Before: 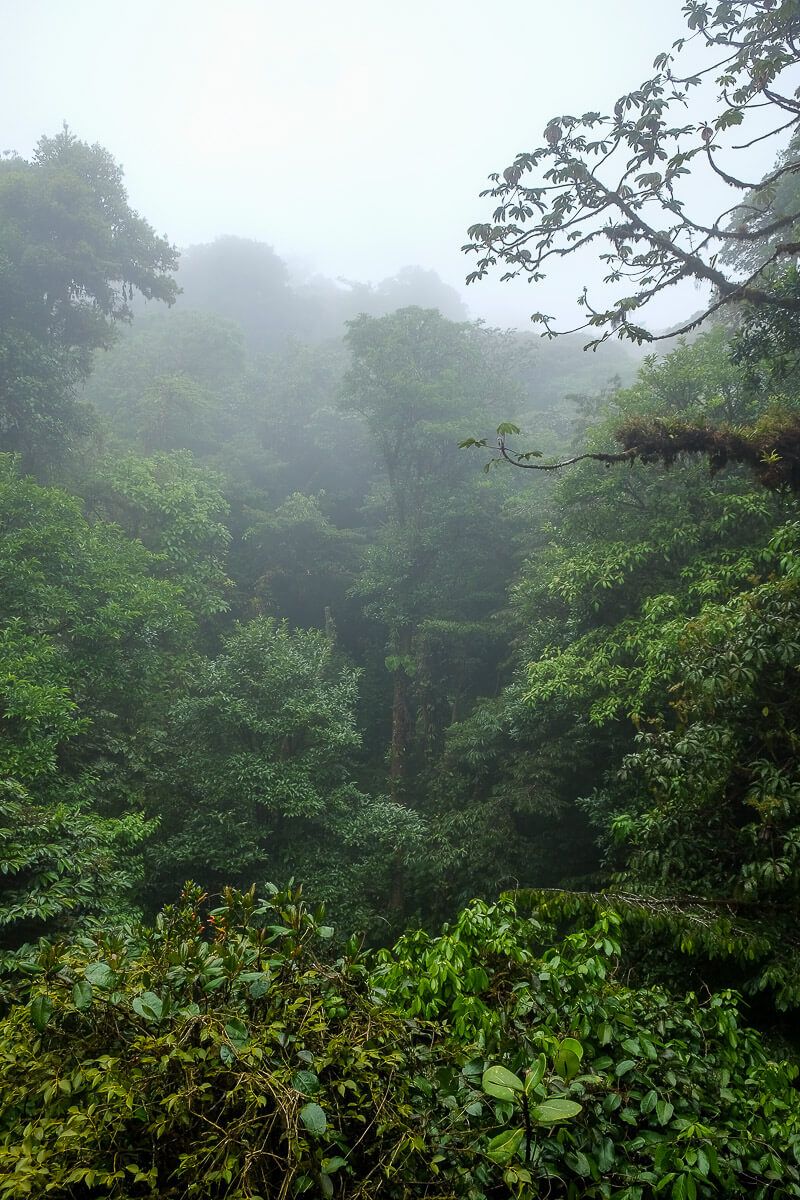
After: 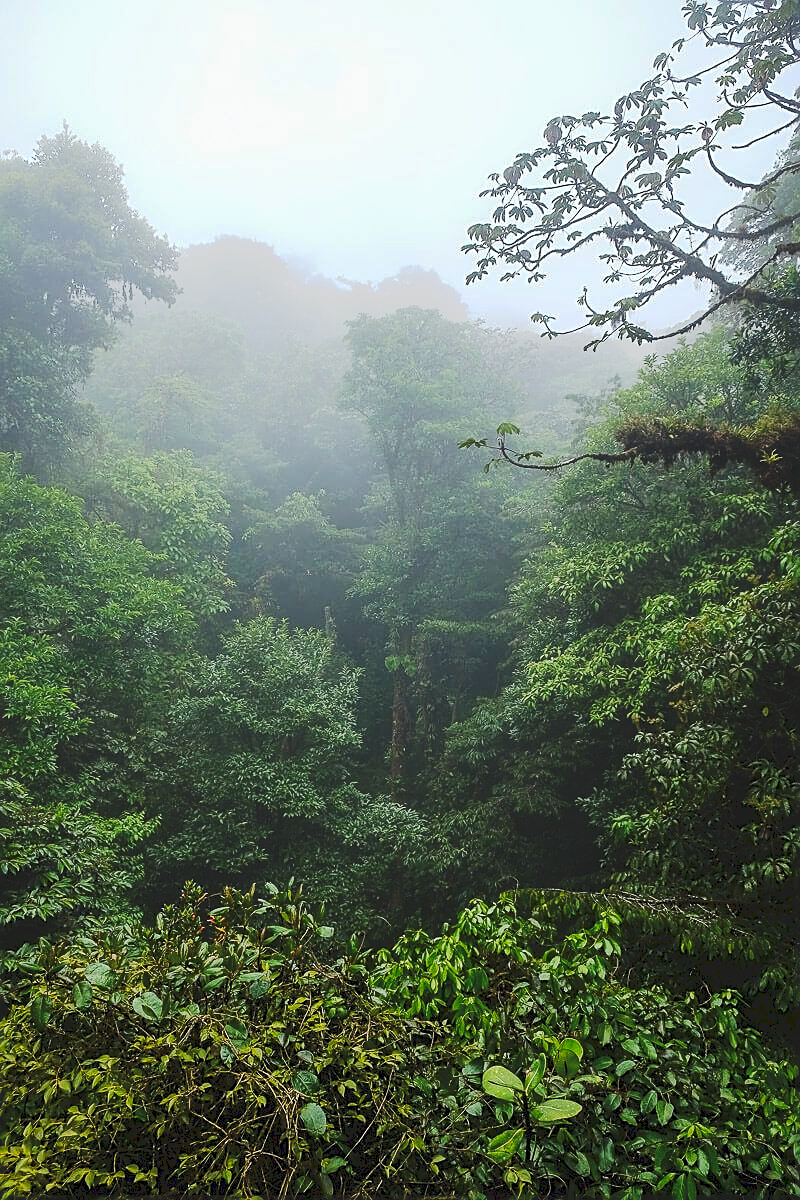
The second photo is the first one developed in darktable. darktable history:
sharpen: on, module defaults
tone curve: curves: ch0 [(0, 0) (0.003, 0.108) (0.011, 0.113) (0.025, 0.113) (0.044, 0.121) (0.069, 0.132) (0.1, 0.145) (0.136, 0.158) (0.177, 0.182) (0.224, 0.215) (0.277, 0.27) (0.335, 0.341) (0.399, 0.424) (0.468, 0.528) (0.543, 0.622) (0.623, 0.721) (0.709, 0.79) (0.801, 0.846) (0.898, 0.871) (1, 1)], preserve colors none
